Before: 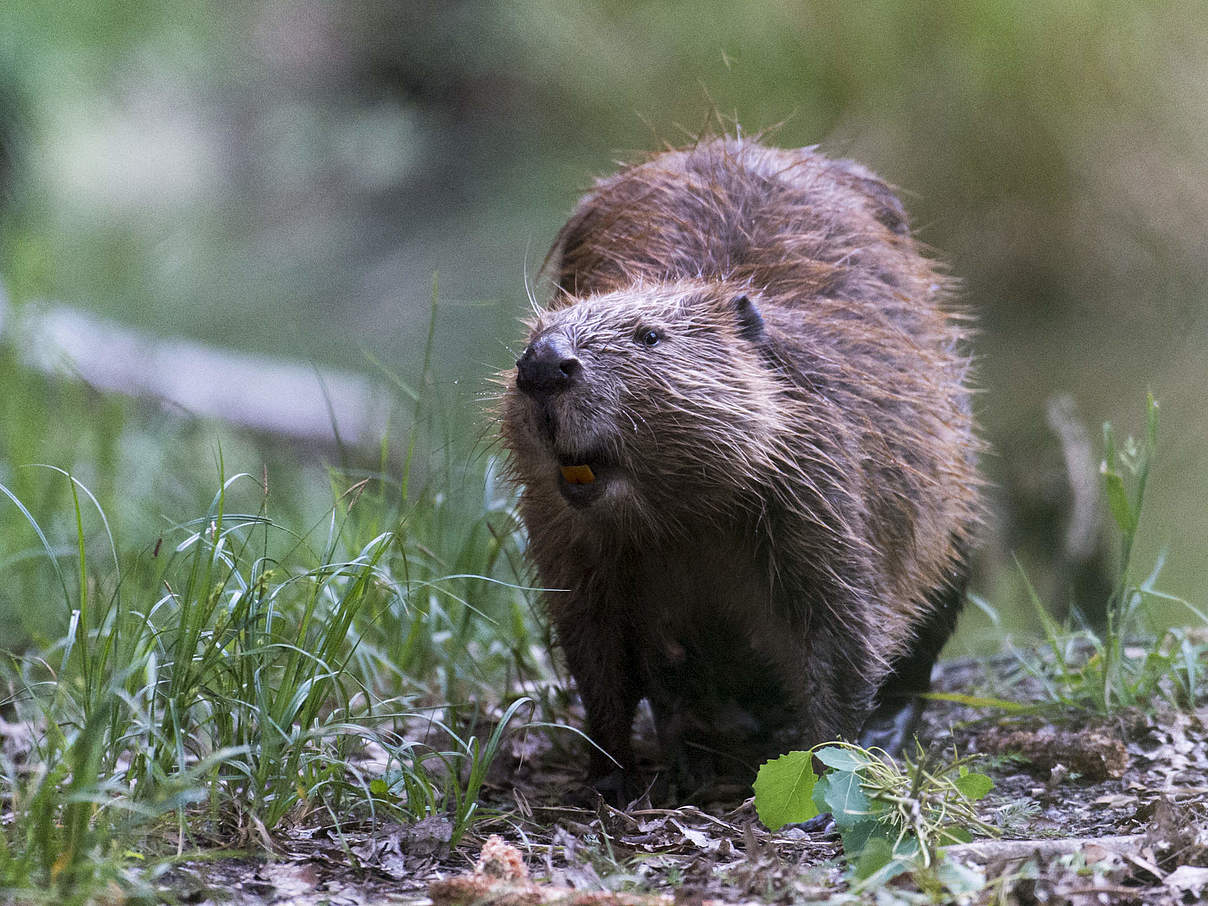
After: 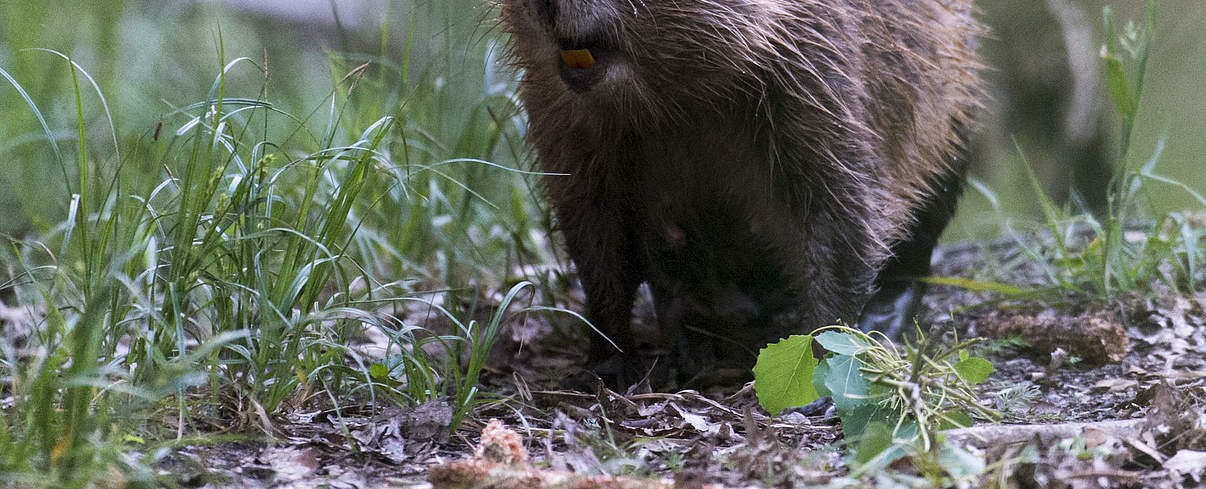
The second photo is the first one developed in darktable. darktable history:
crop and rotate: top 46.022%, right 0.108%
